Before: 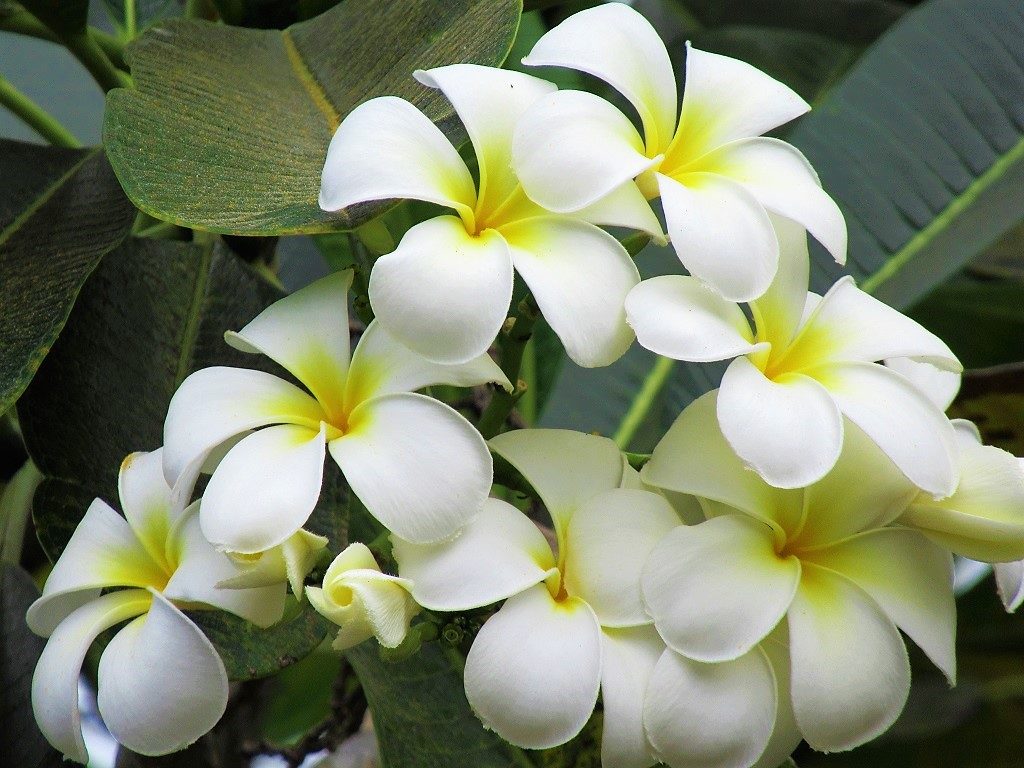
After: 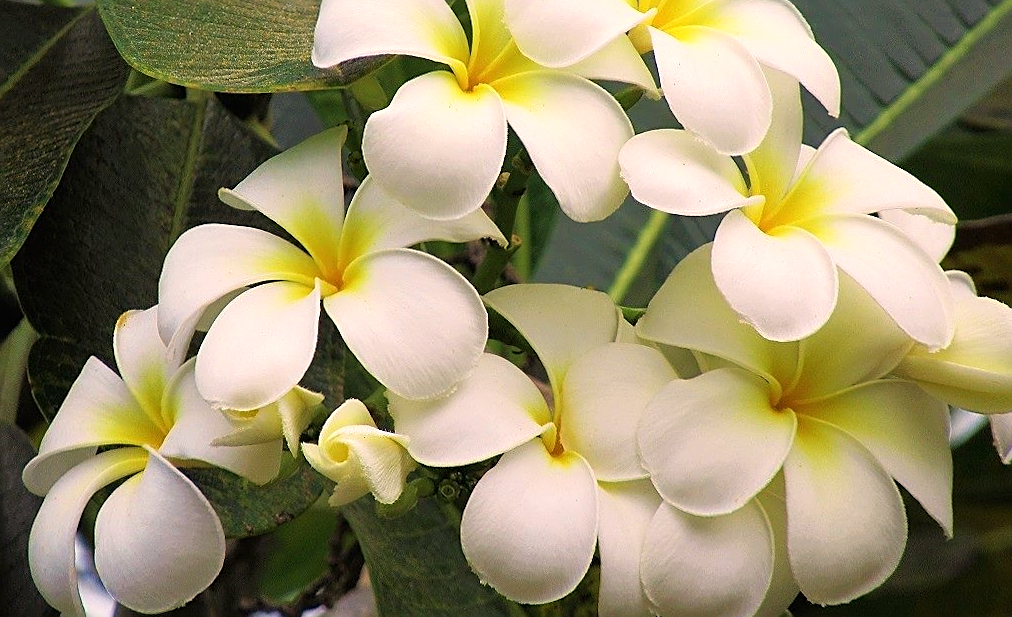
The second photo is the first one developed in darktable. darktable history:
crop and rotate: top 18.507%
white balance: red 1.127, blue 0.943
rotate and perspective: rotation -0.45°, automatic cropping original format, crop left 0.008, crop right 0.992, crop top 0.012, crop bottom 0.988
sharpen: on, module defaults
